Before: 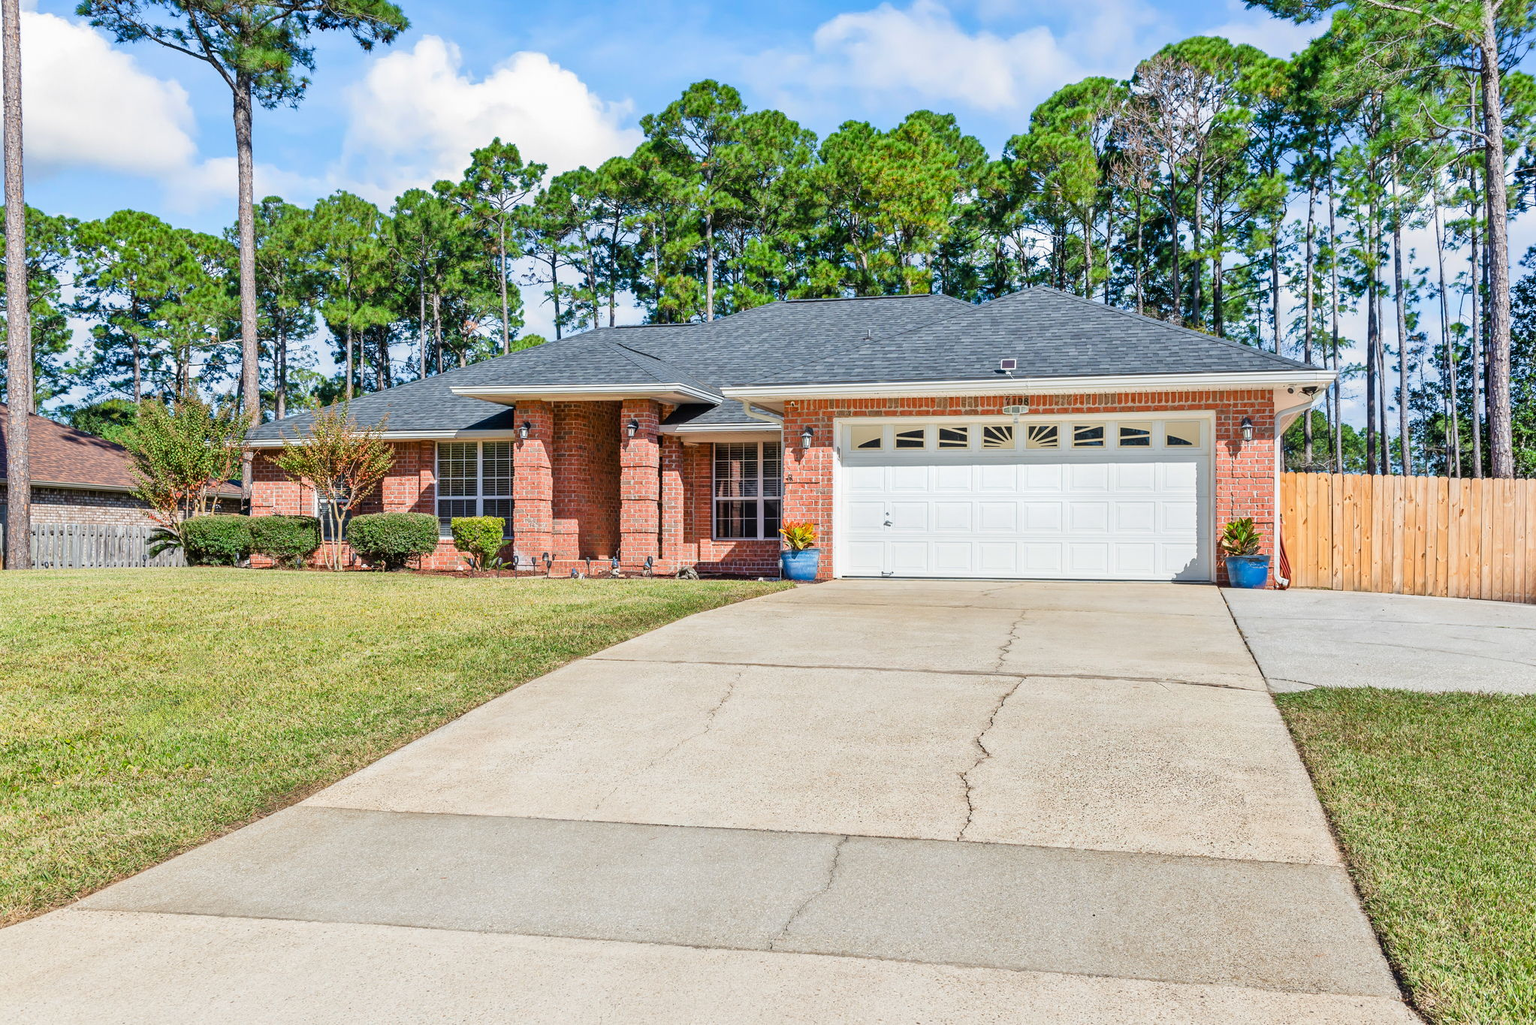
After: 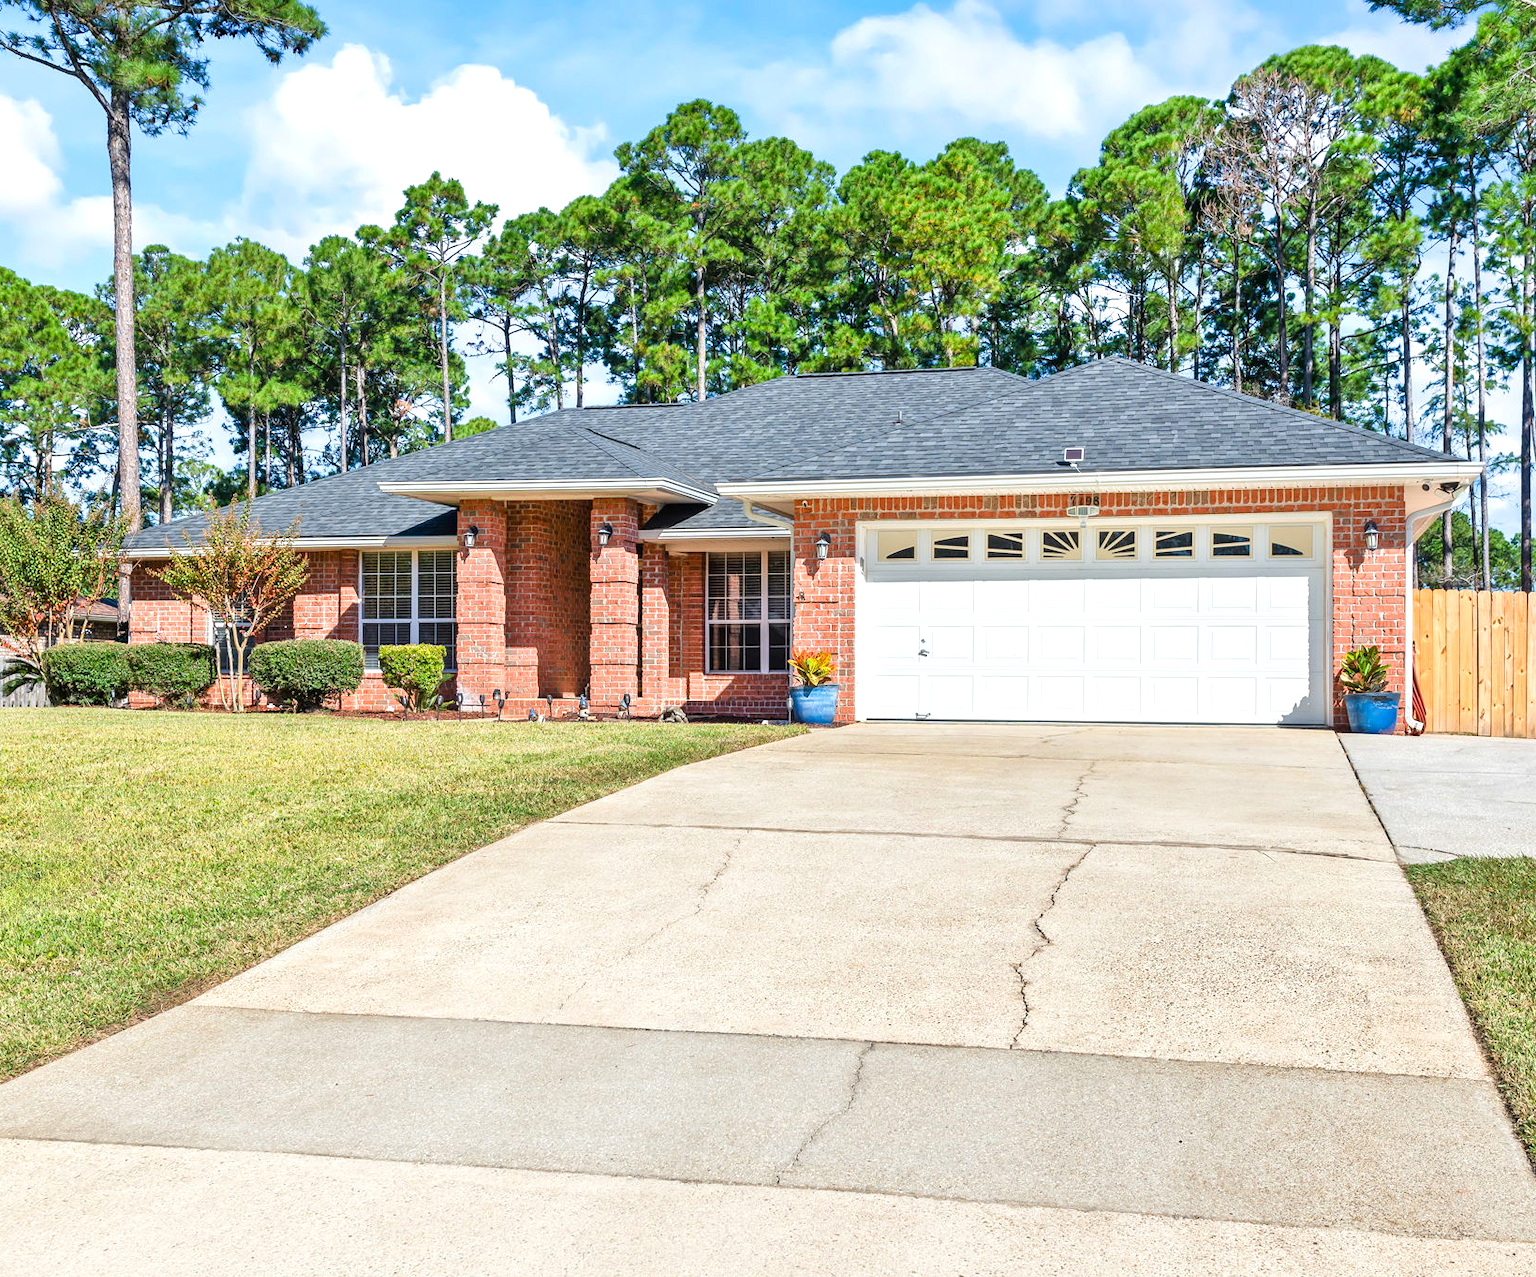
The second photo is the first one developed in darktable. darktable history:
exposure: exposure 0.375 EV, compensate highlight preservation false
crop and rotate: left 9.597%, right 10.195%
